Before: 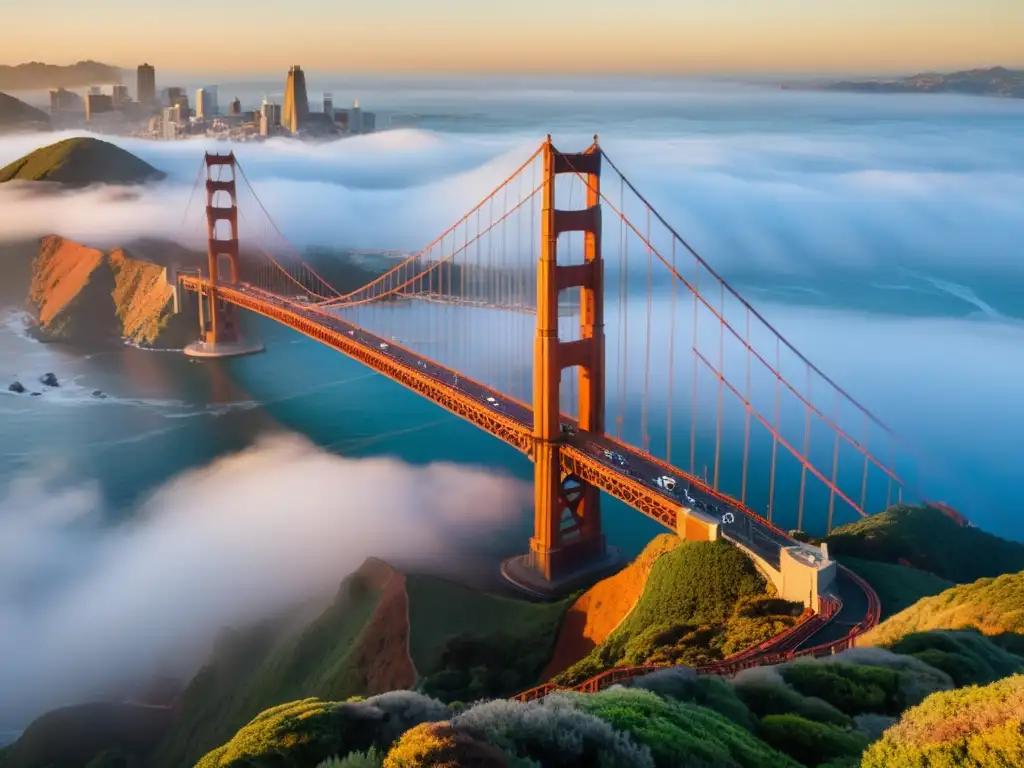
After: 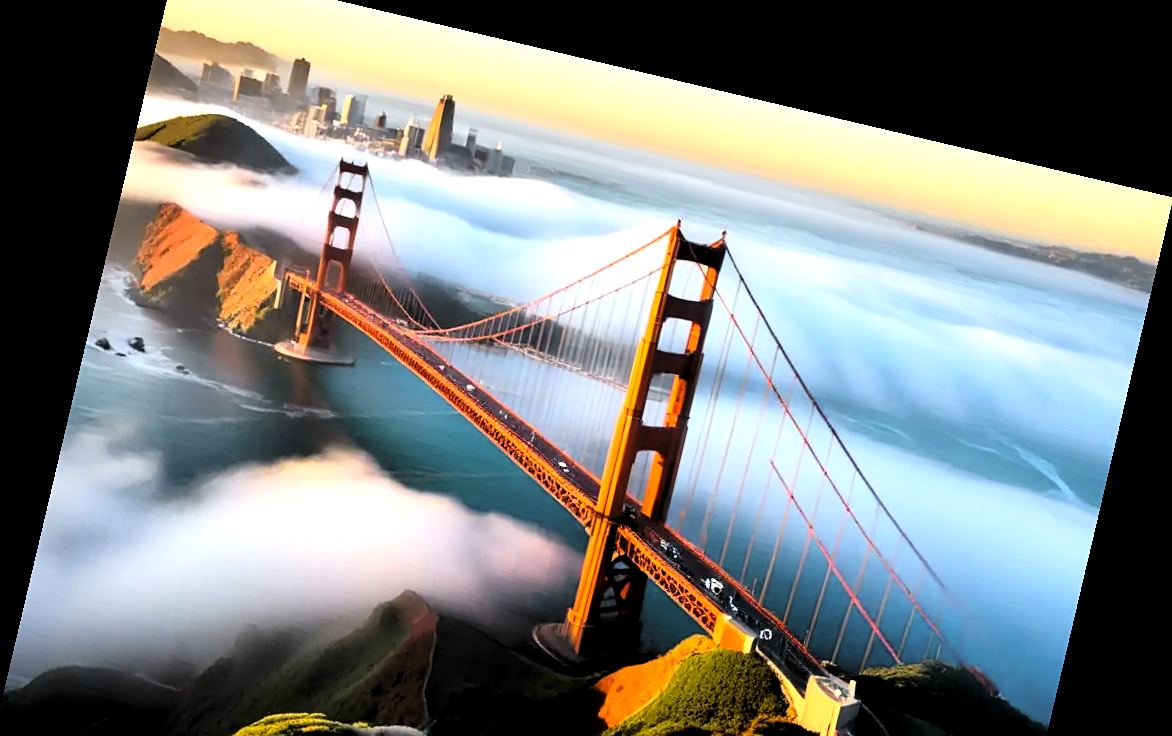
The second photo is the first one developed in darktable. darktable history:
rotate and perspective: rotation 13.27°, automatic cropping off
levels: levels [0.129, 0.519, 0.867]
sharpen: amount 0.2
tone equalizer: on, module defaults
crop: top 3.857%, bottom 21.132%
tone curve: curves: ch0 [(0, 0.005) (0.103, 0.081) (0.196, 0.197) (0.391, 0.469) (0.491, 0.585) (0.638, 0.751) (0.822, 0.886) (0.997, 0.959)]; ch1 [(0, 0) (0.172, 0.123) (0.324, 0.253) (0.396, 0.388) (0.474, 0.479) (0.499, 0.498) (0.529, 0.528) (0.579, 0.614) (0.633, 0.677) (0.812, 0.856) (1, 1)]; ch2 [(0, 0) (0.411, 0.424) (0.459, 0.478) (0.5, 0.501) (0.517, 0.526) (0.553, 0.583) (0.609, 0.646) (0.708, 0.768) (0.839, 0.916) (1, 1)], color space Lab, independent channels, preserve colors none
